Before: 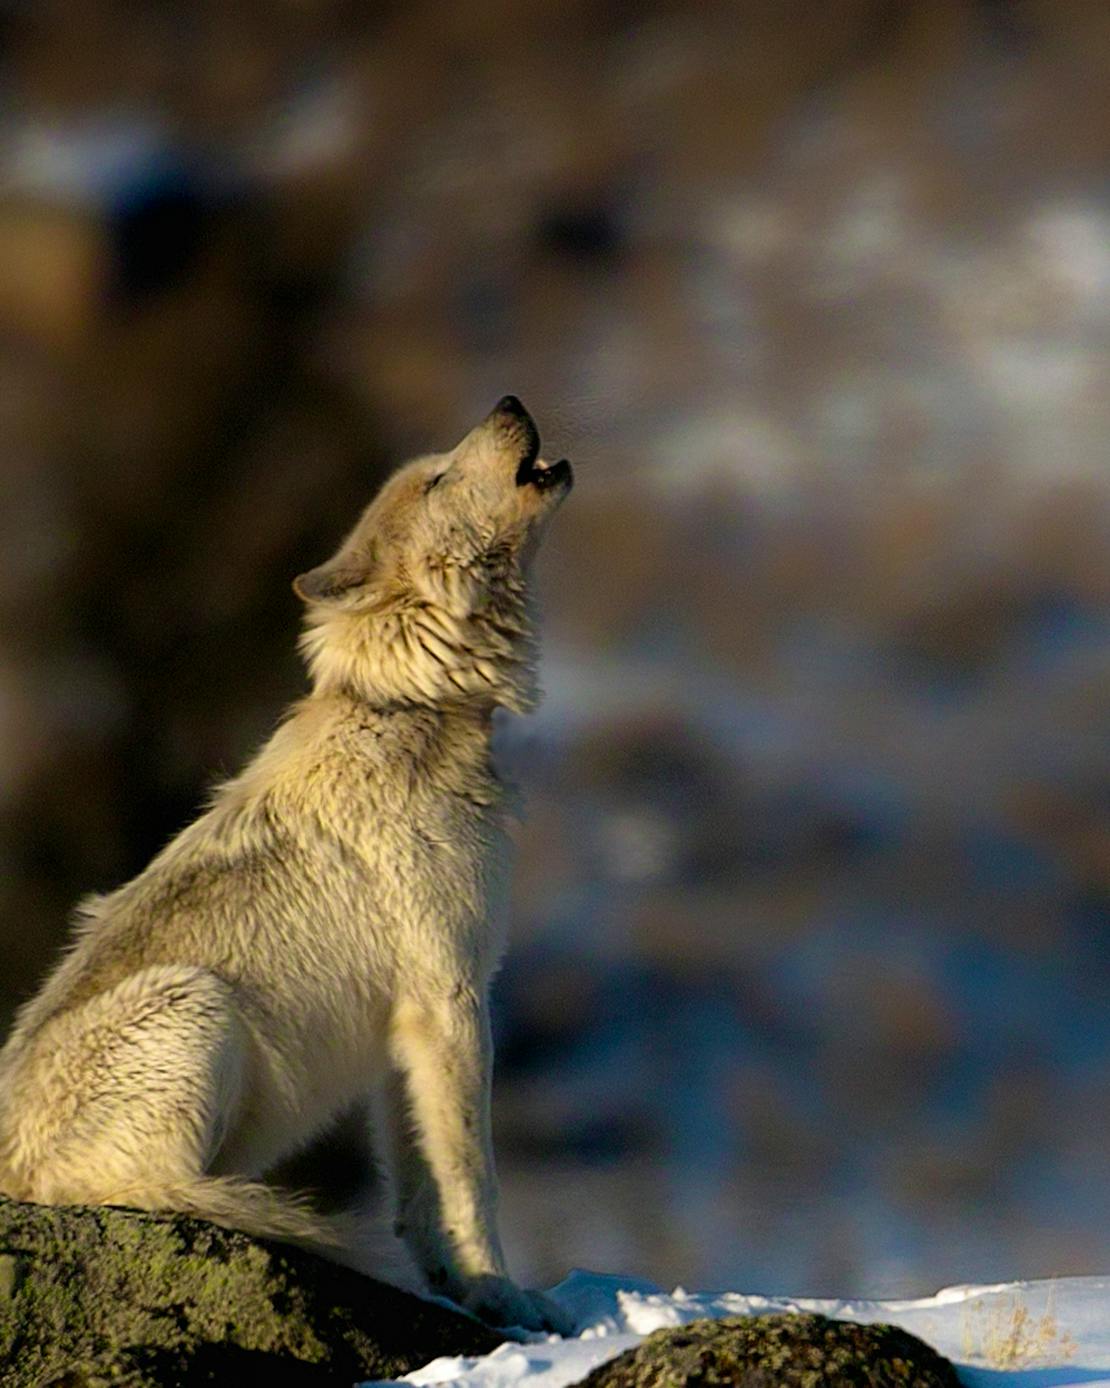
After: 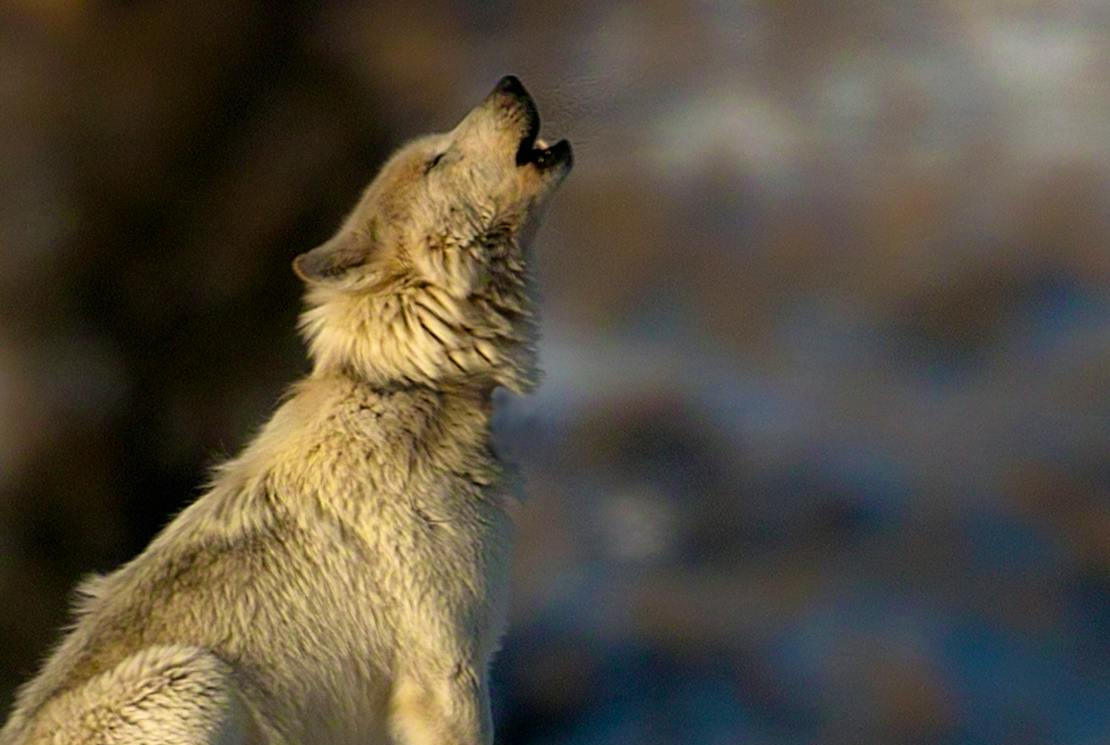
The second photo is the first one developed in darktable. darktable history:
crop and rotate: top 23.113%, bottom 23.158%
